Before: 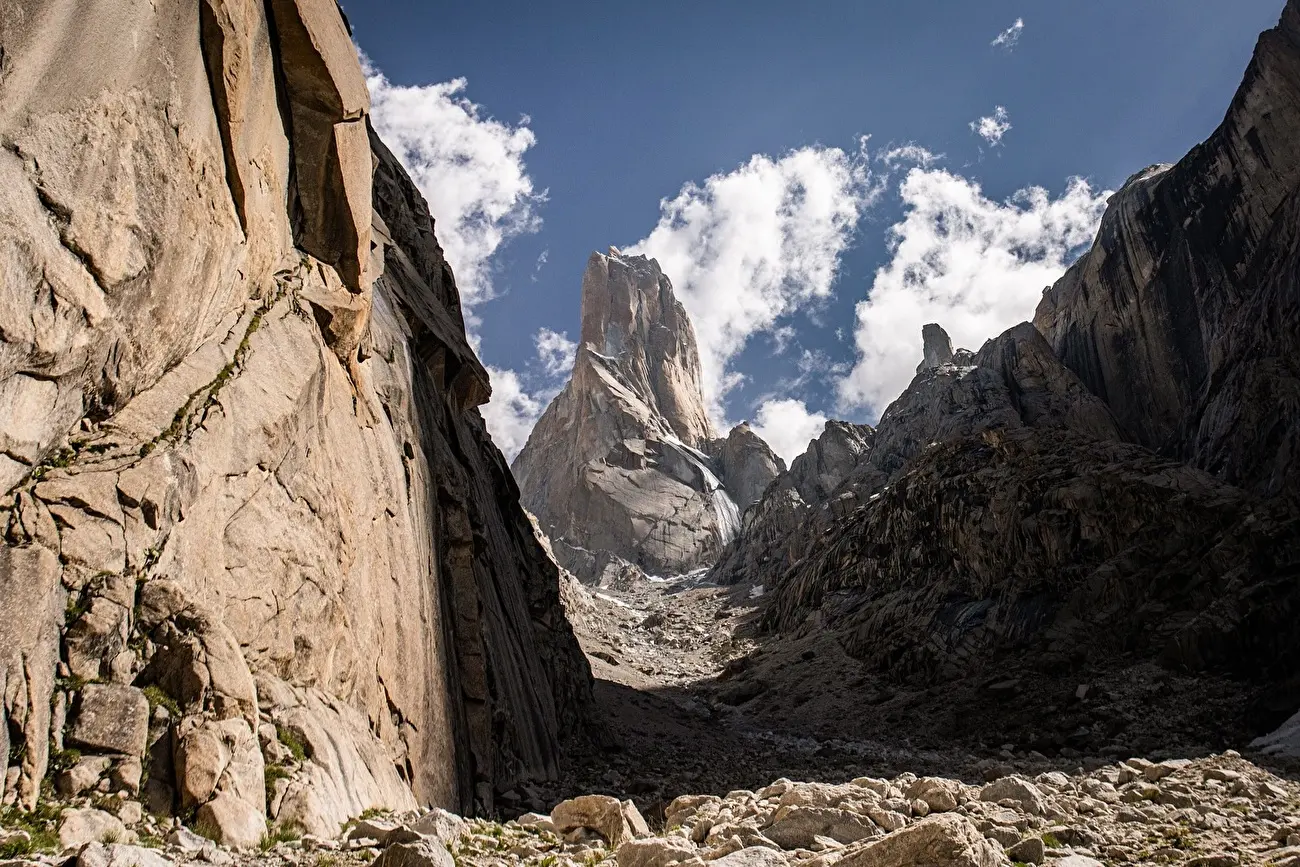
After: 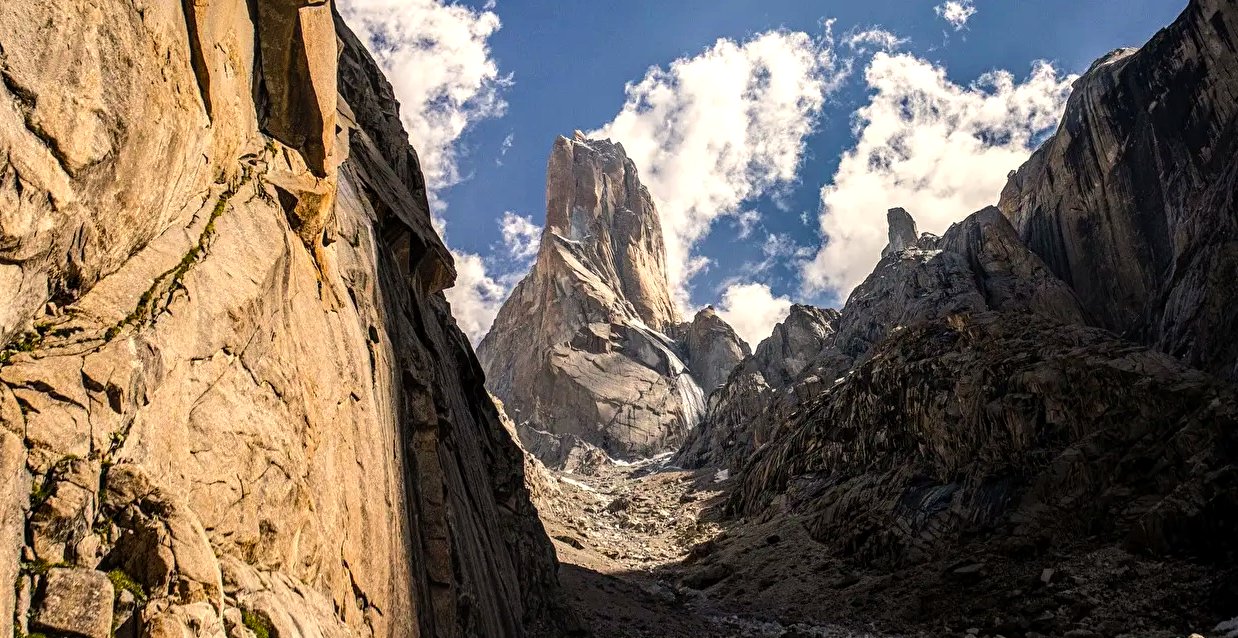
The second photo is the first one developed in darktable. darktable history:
local contrast: on, module defaults
color balance rgb: highlights gain › chroma 3.075%, highlights gain › hue 76.06°, perceptual saturation grading › global saturation 30.316%, perceptual brilliance grading › highlights 6.756%, perceptual brilliance grading › mid-tones 17.744%, perceptual brilliance grading › shadows -5.255%, global vibrance 20%
crop and rotate: left 2.765%, top 13.527%, right 1.989%, bottom 12.795%
